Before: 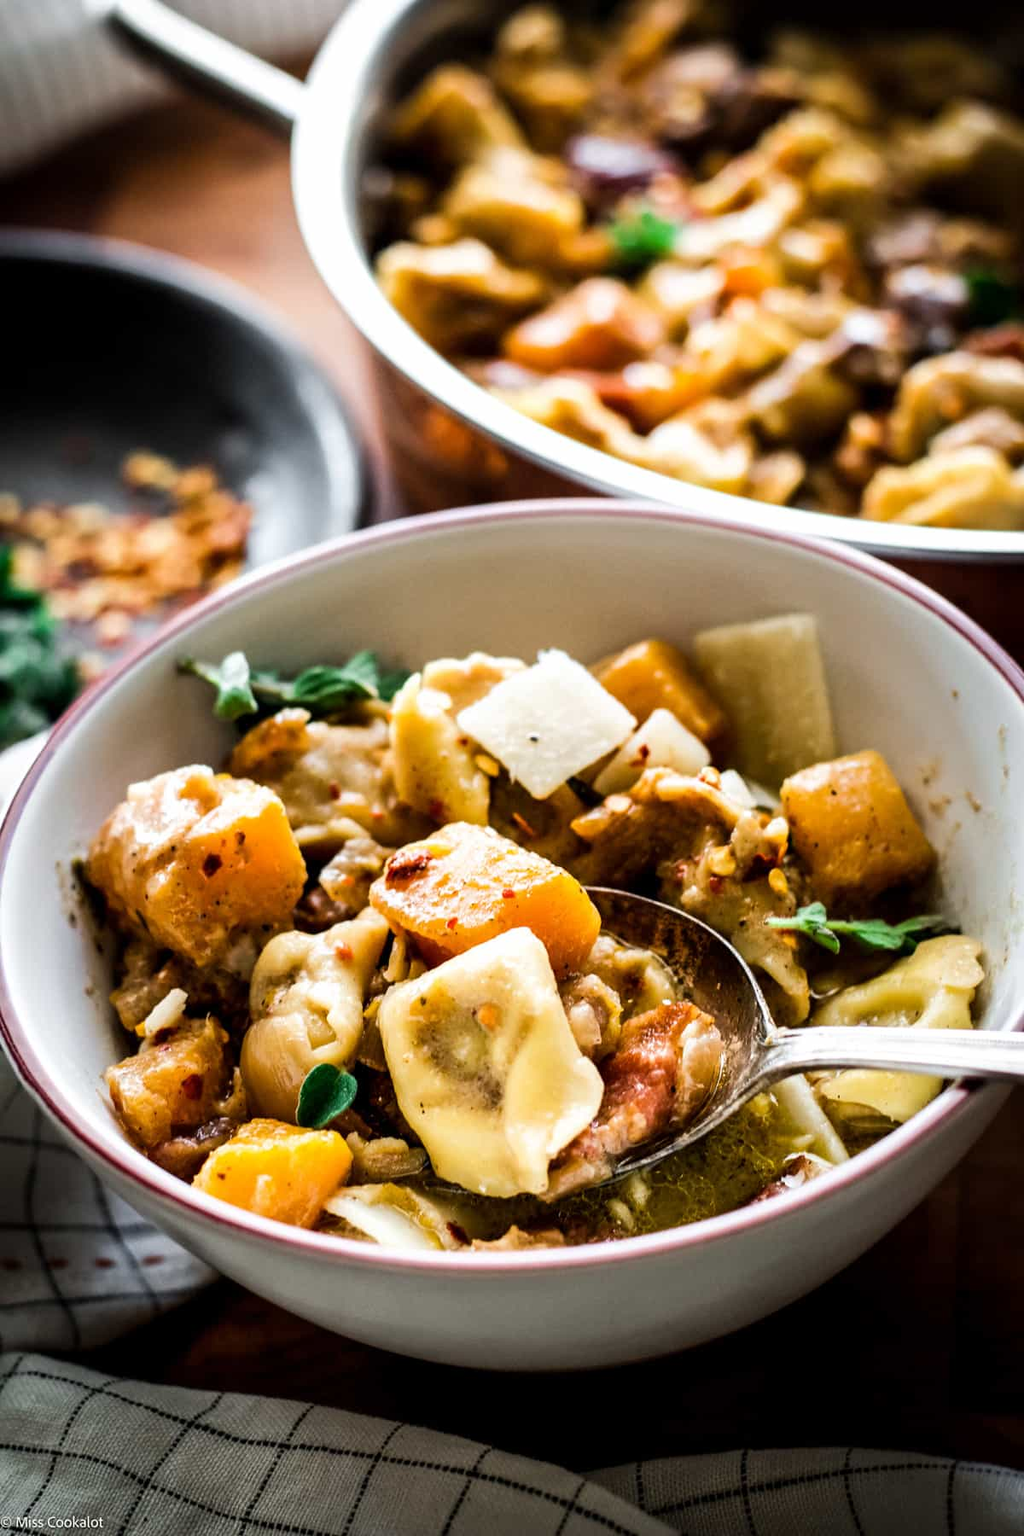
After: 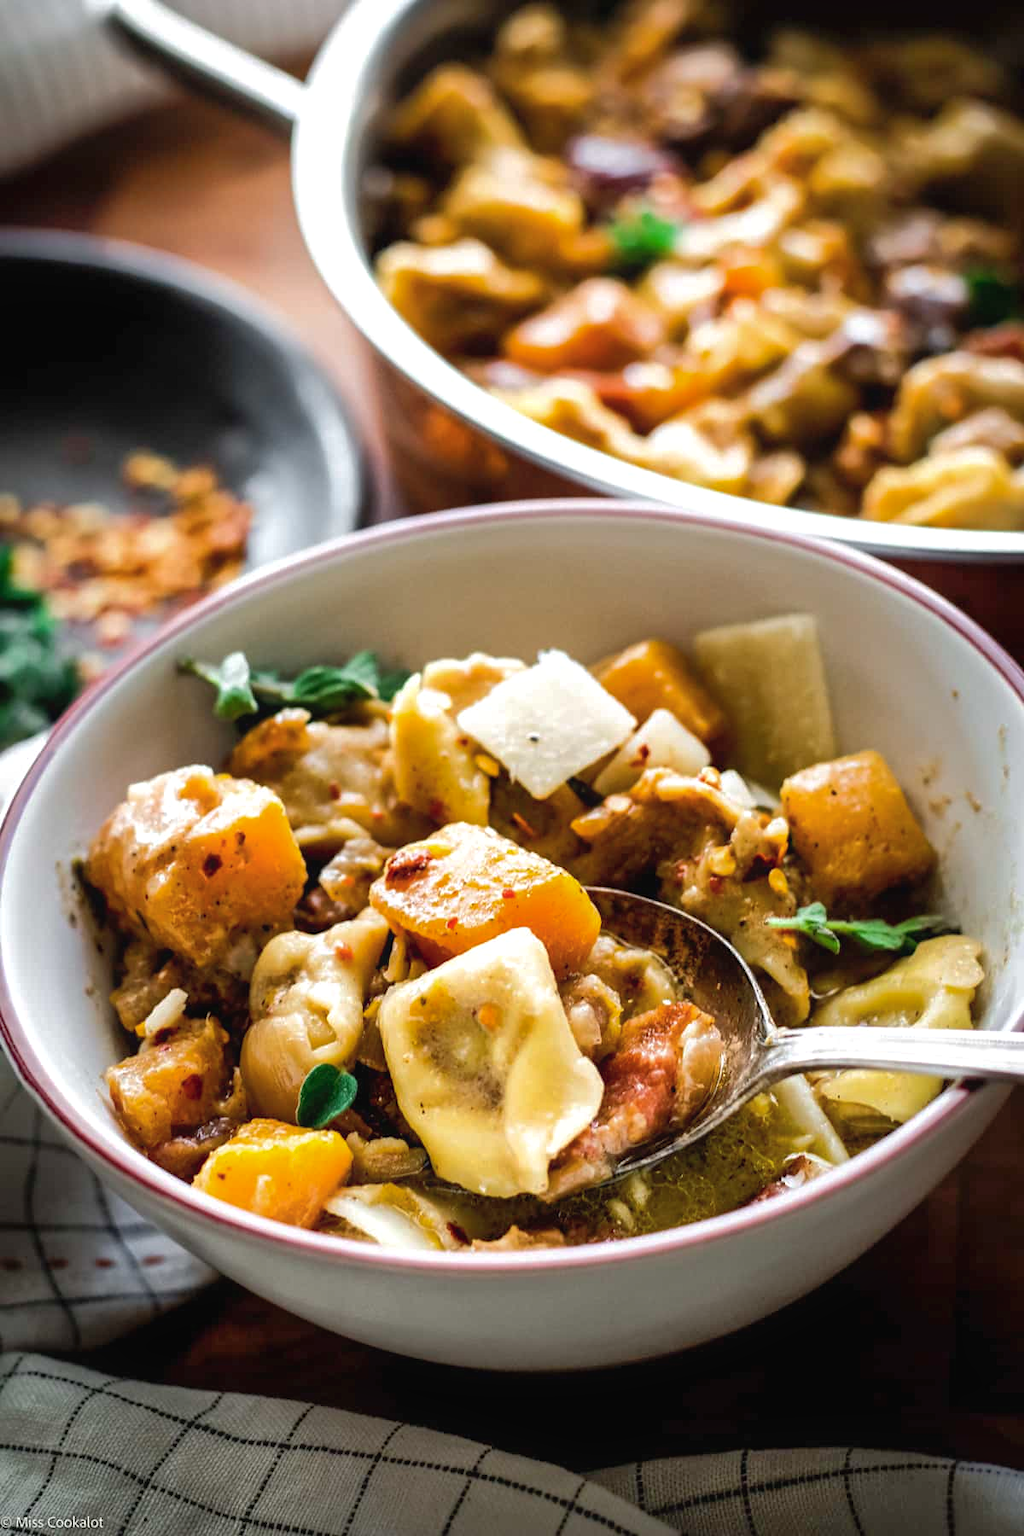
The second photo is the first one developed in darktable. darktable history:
color balance rgb: global vibrance 0.5%
contrast equalizer: y [[0.5, 0.5, 0.478, 0.5, 0.5, 0.5], [0.5 ×6], [0.5 ×6], [0 ×6], [0 ×6]]
shadows and highlights: on, module defaults
exposure: black level correction -0.001, exposure 0.08 EV, compensate highlight preservation false
